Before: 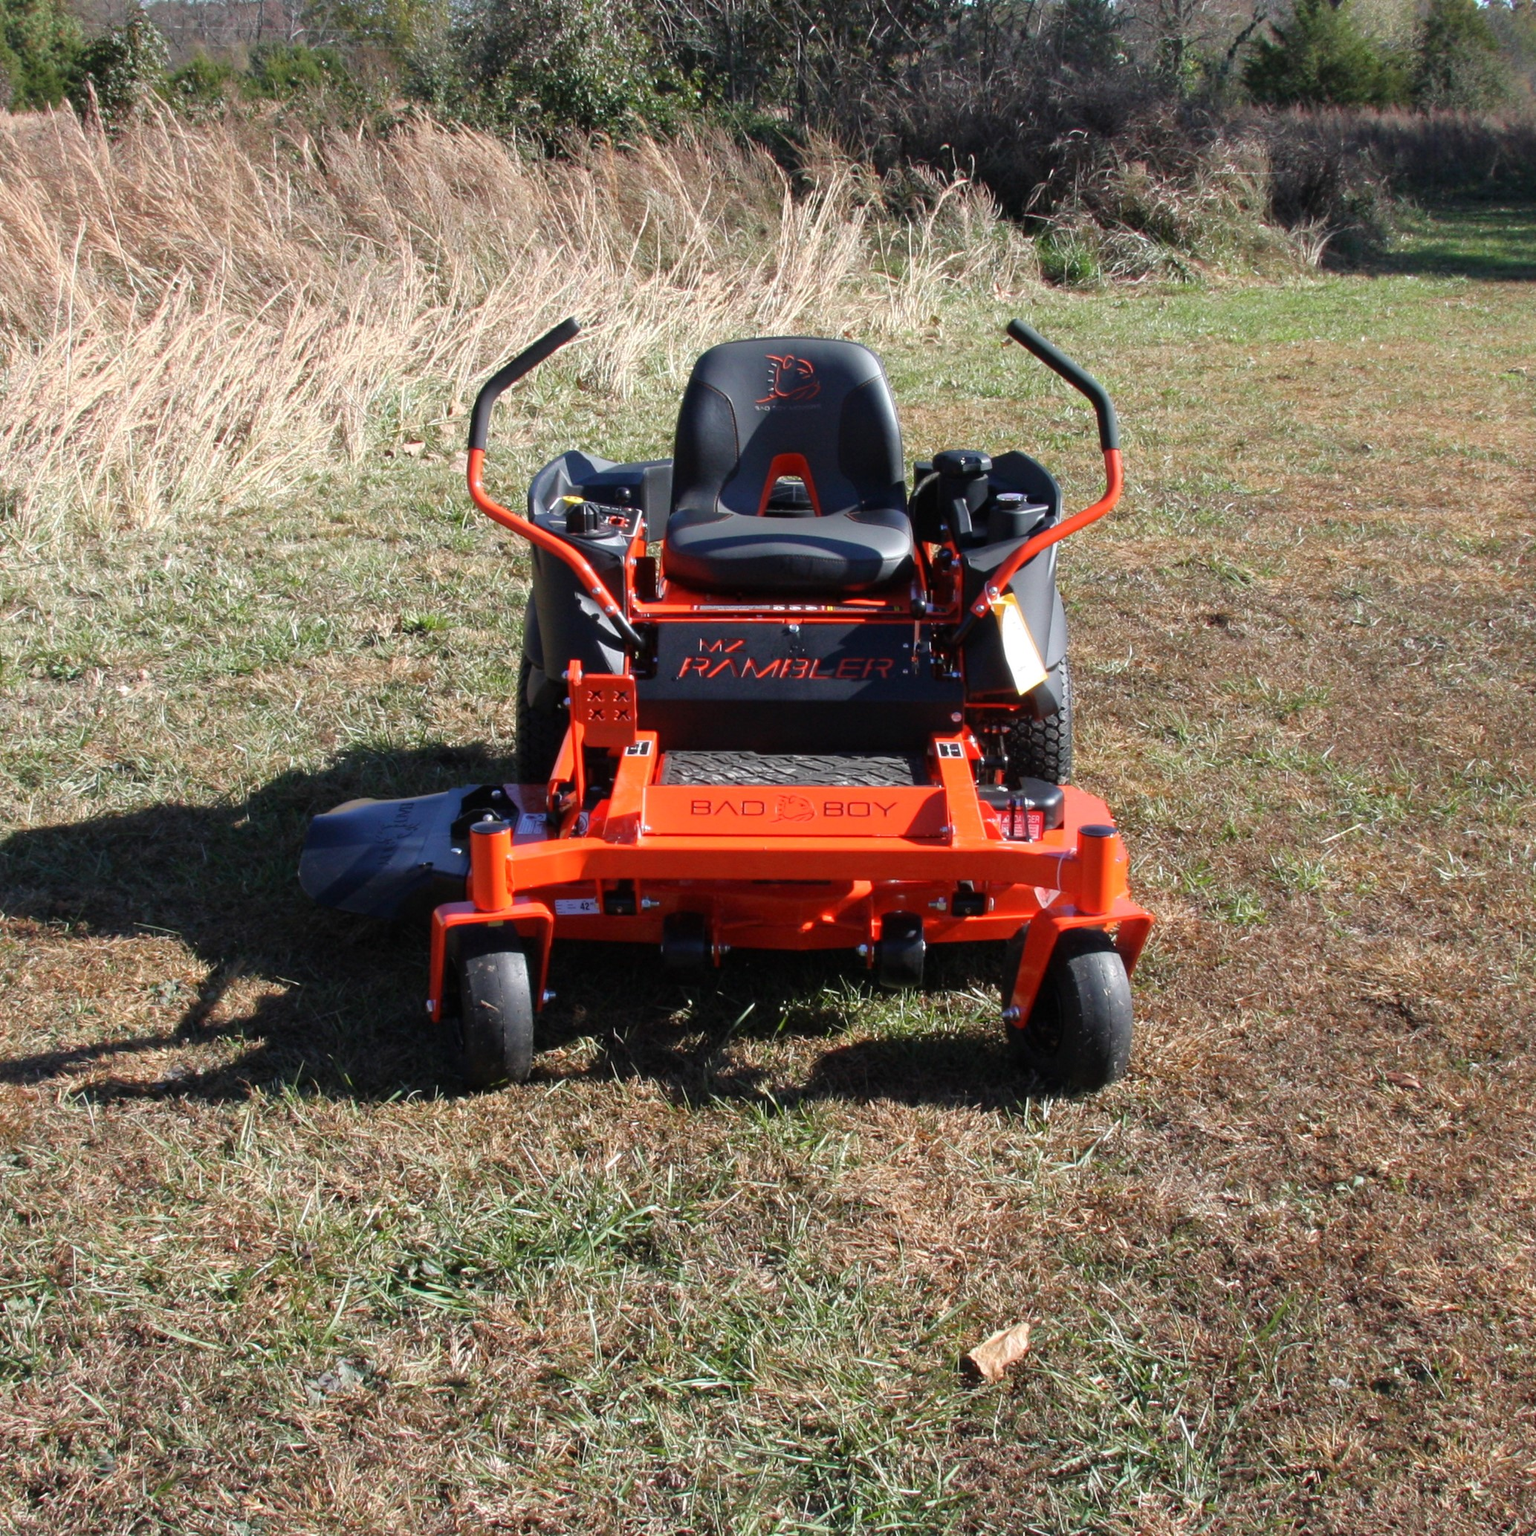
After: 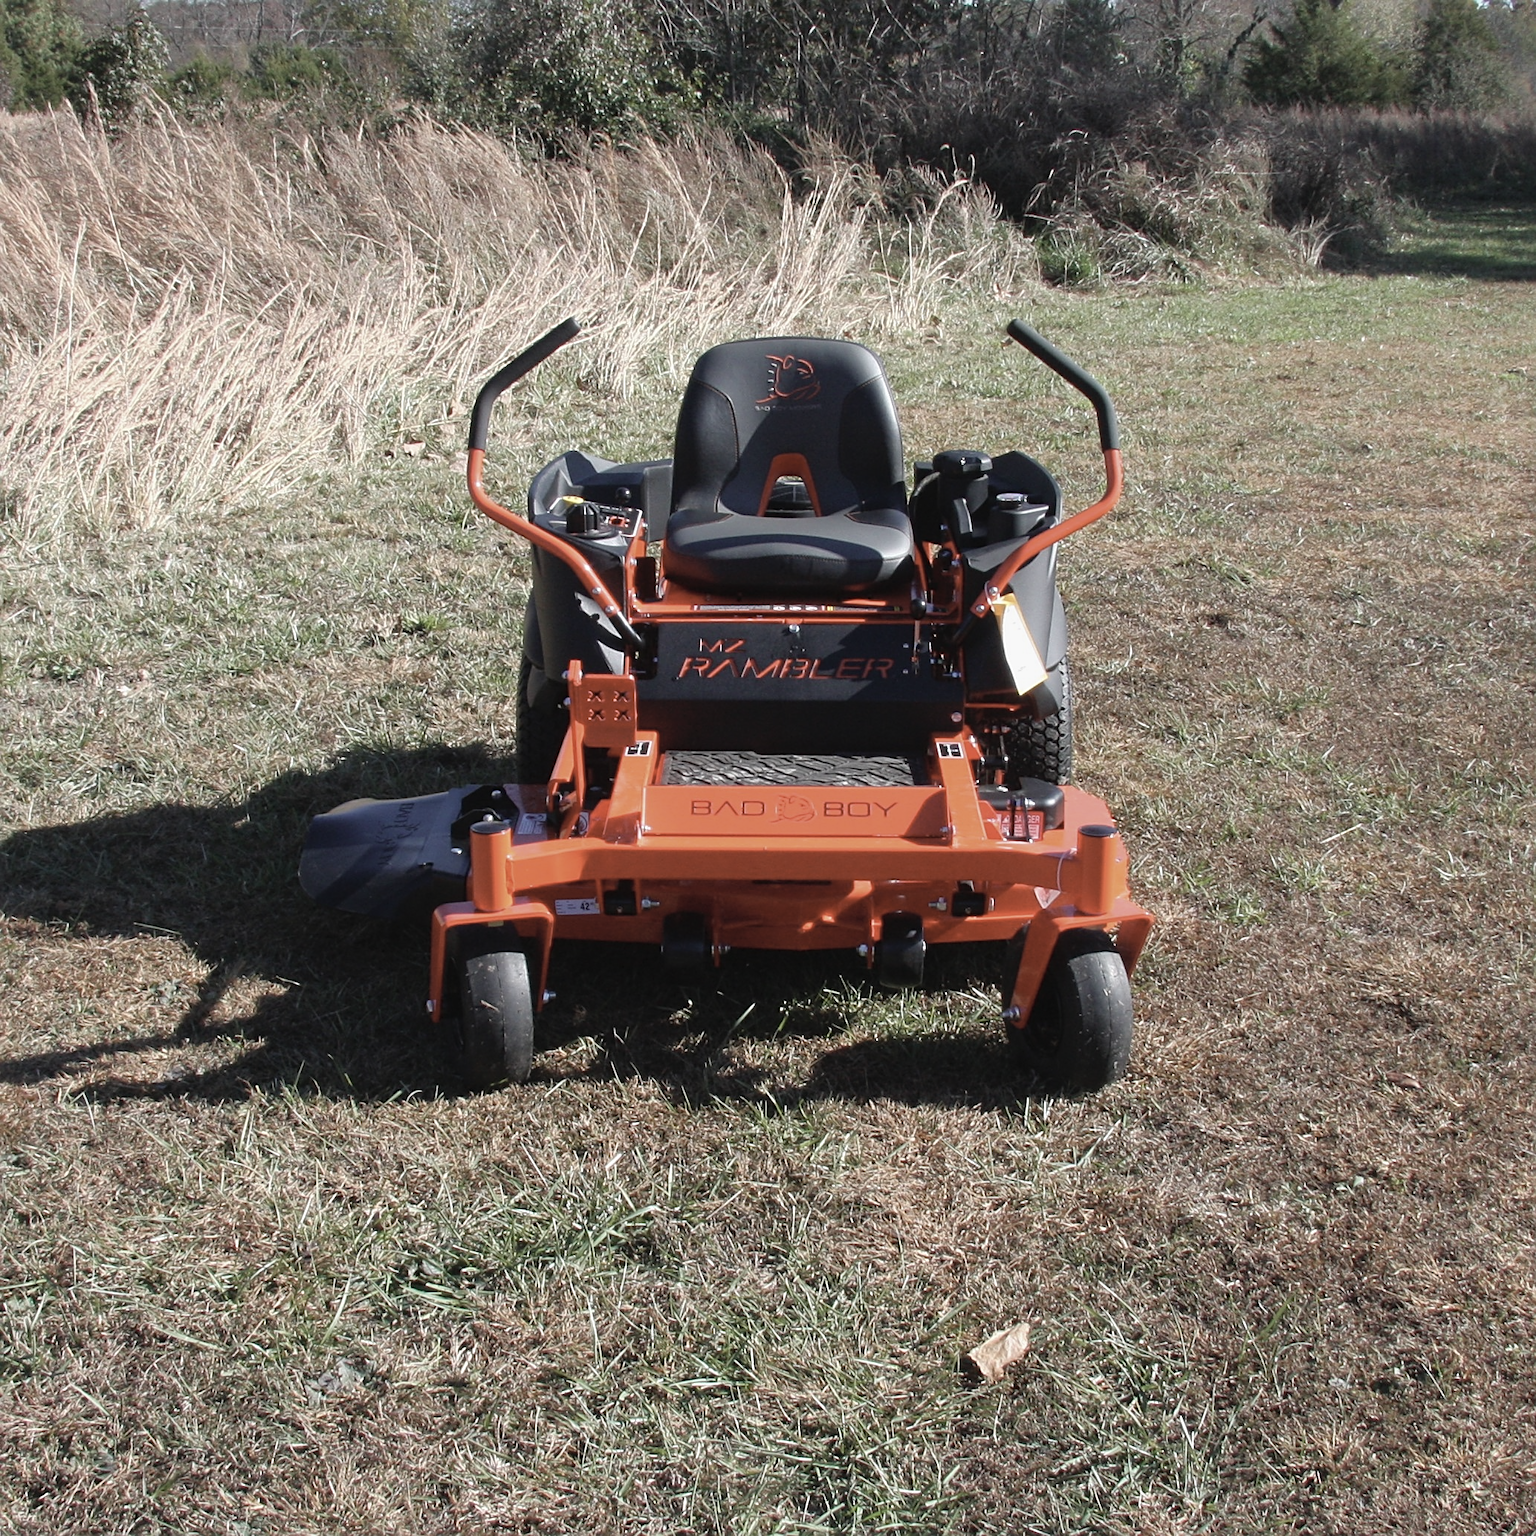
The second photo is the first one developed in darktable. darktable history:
sharpen: on, module defaults
contrast brightness saturation: contrast -0.05, saturation -0.41
